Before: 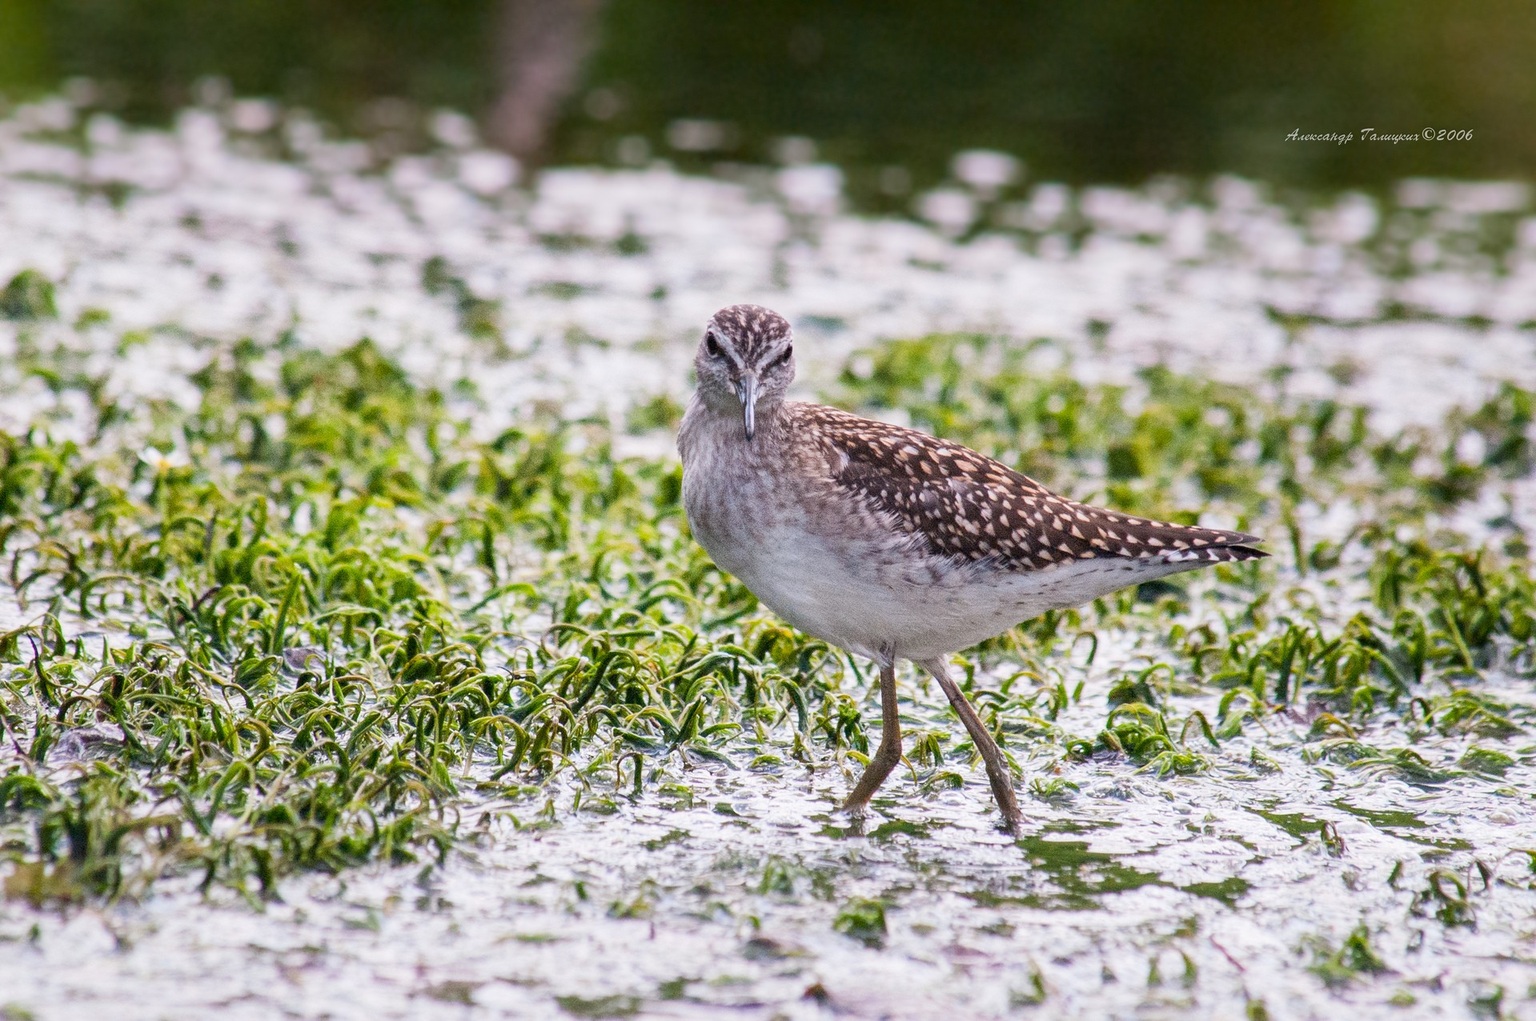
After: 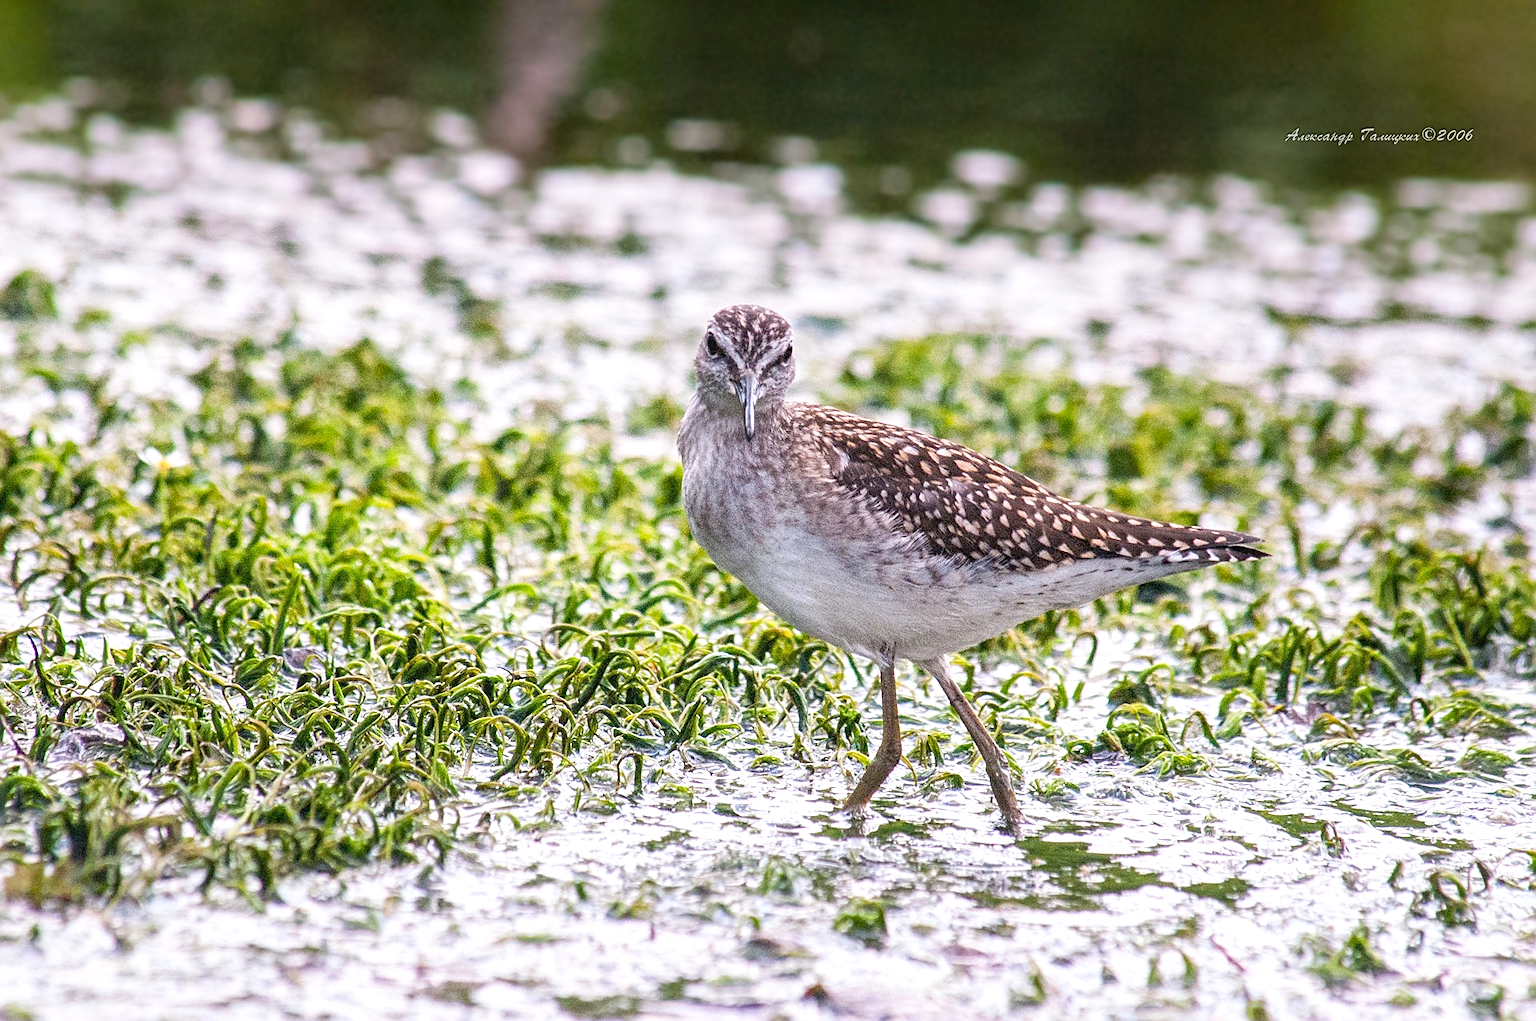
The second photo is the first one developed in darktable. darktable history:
sharpen: on, module defaults
tone equalizer: -8 EV -0.448 EV, -7 EV -0.397 EV, -6 EV -0.366 EV, -5 EV -0.243 EV, -3 EV 0.237 EV, -2 EV 0.318 EV, -1 EV 0.377 EV, +0 EV 0.391 EV
local contrast: detail 109%
